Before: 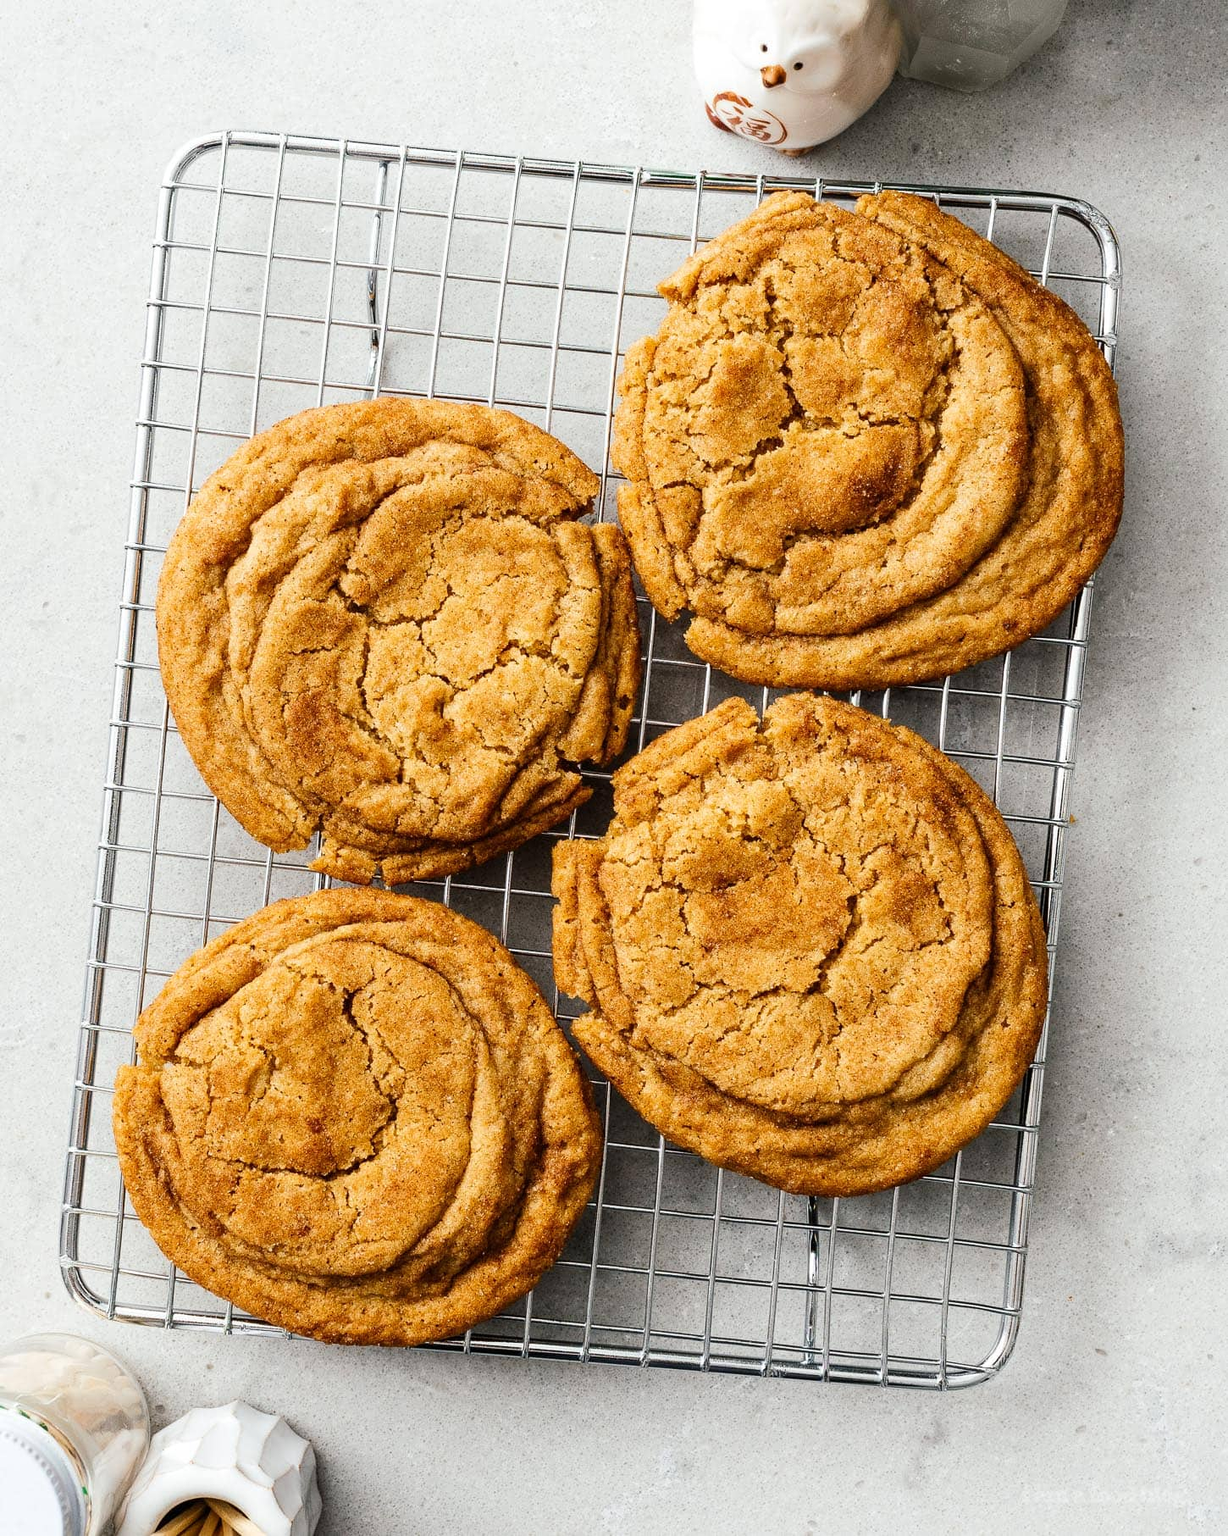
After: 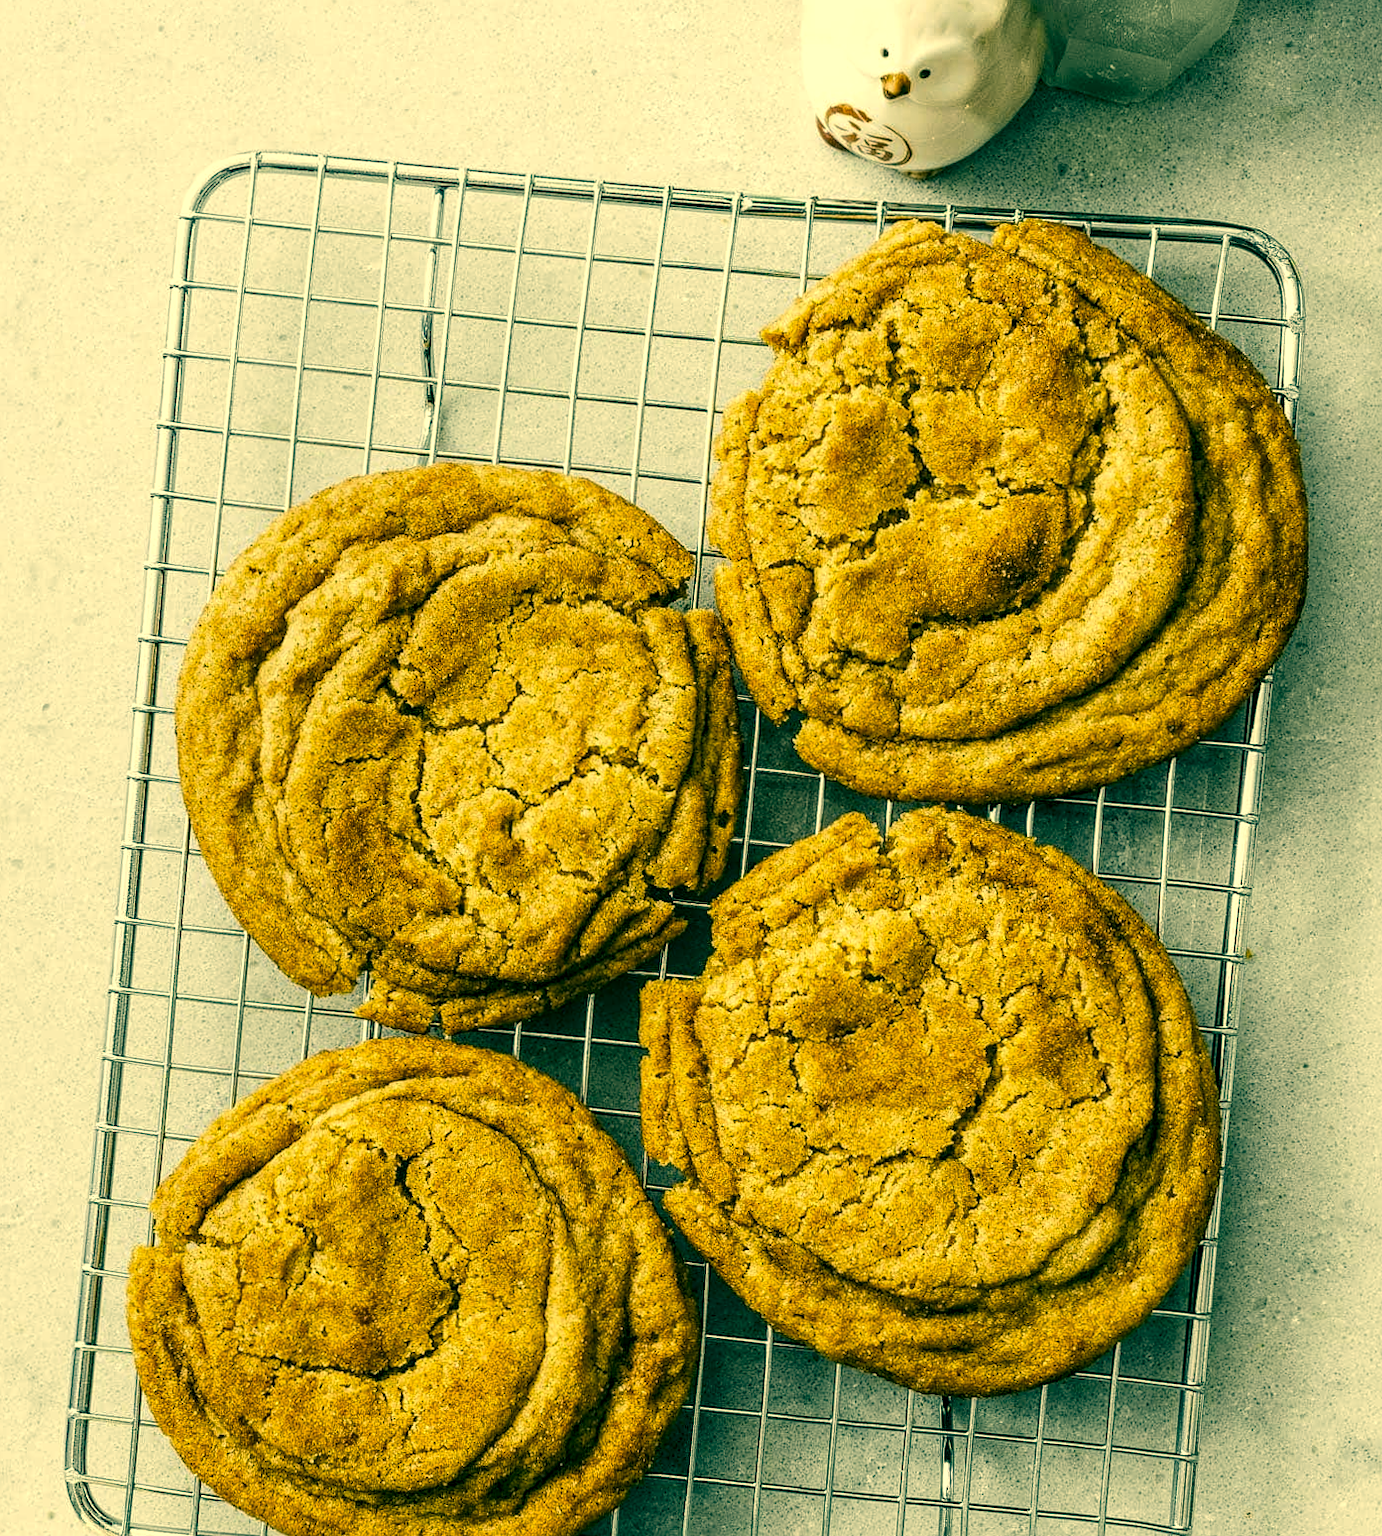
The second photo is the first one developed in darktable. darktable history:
sharpen: amount 0.2
crop and rotate: angle 0.2°, left 0.275%, right 3.127%, bottom 14.18%
color correction: highlights a* 1.83, highlights b* 34.02, shadows a* -36.68, shadows b* -5.48
local contrast: highlights 61%, detail 143%, midtone range 0.428
